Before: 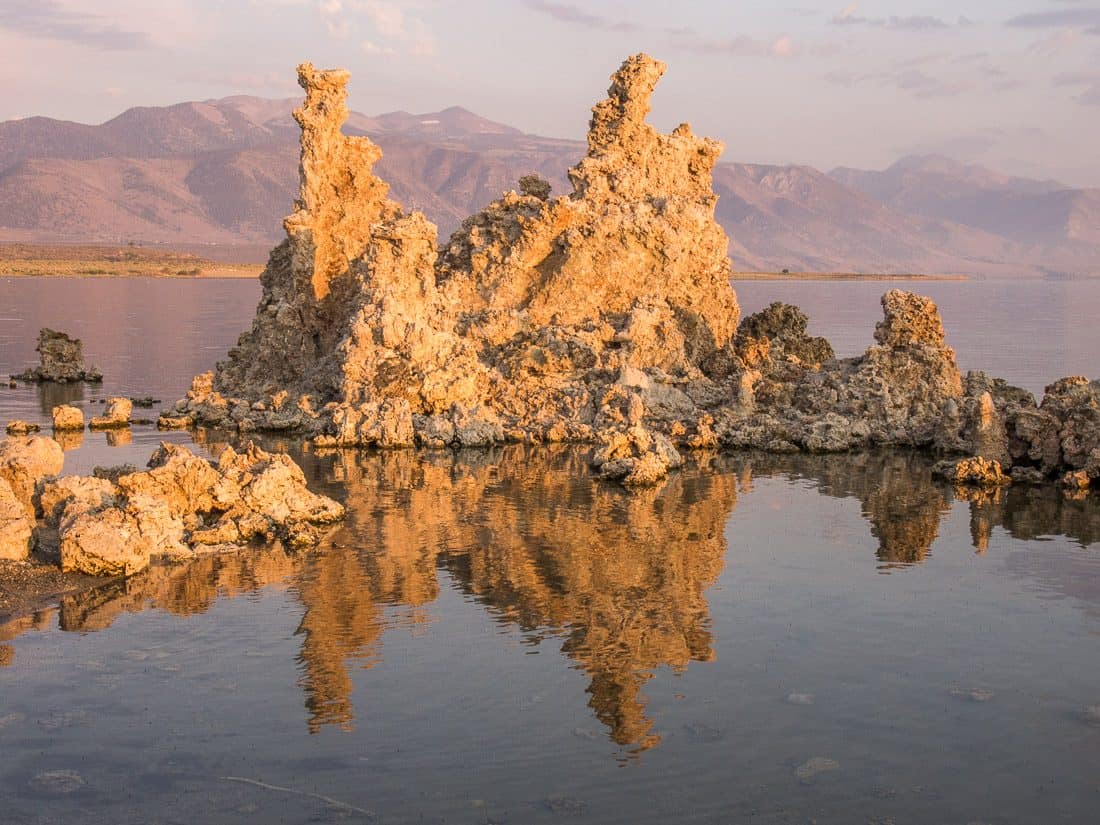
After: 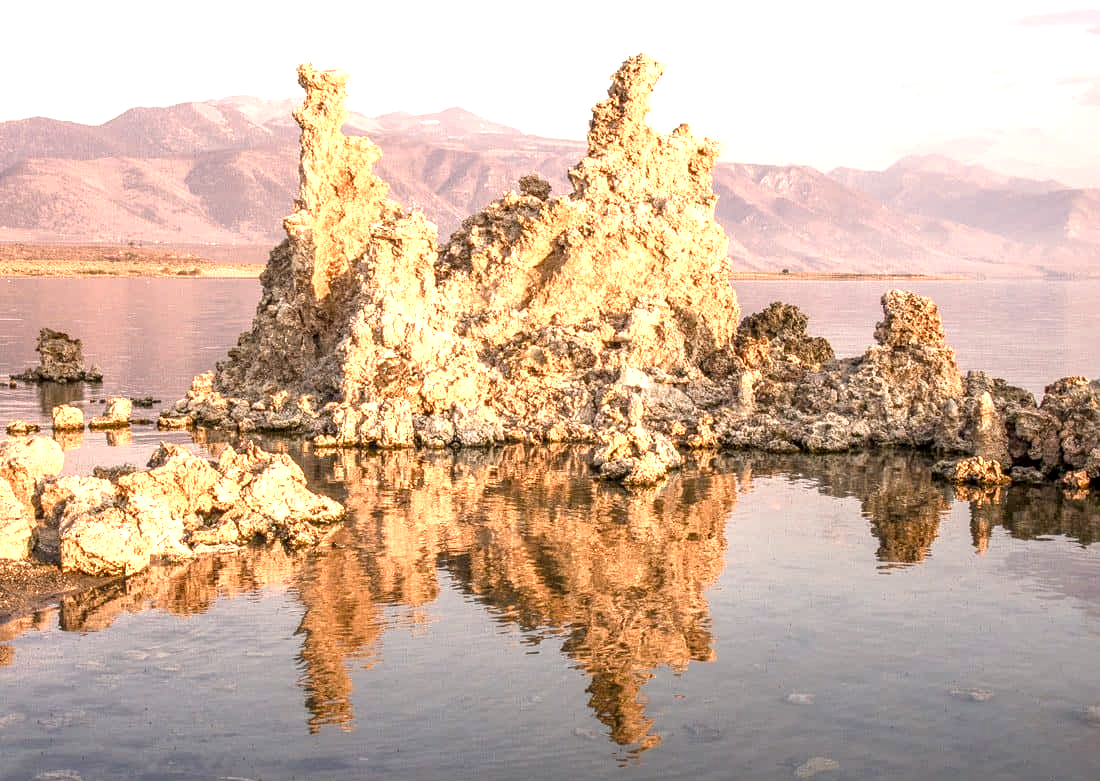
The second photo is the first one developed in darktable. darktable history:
exposure: black level correction 0, exposure 1 EV, compensate highlight preservation false
local contrast: detail 130%
color balance rgb: power › hue 308.36°, highlights gain › chroma 2.925%, highlights gain › hue 62°, perceptual saturation grading › global saturation 0.537%, perceptual saturation grading › highlights -25.287%, perceptual saturation grading › shadows 29.844%, contrast 5.61%
crop and rotate: top 0.012%, bottom 5.287%
